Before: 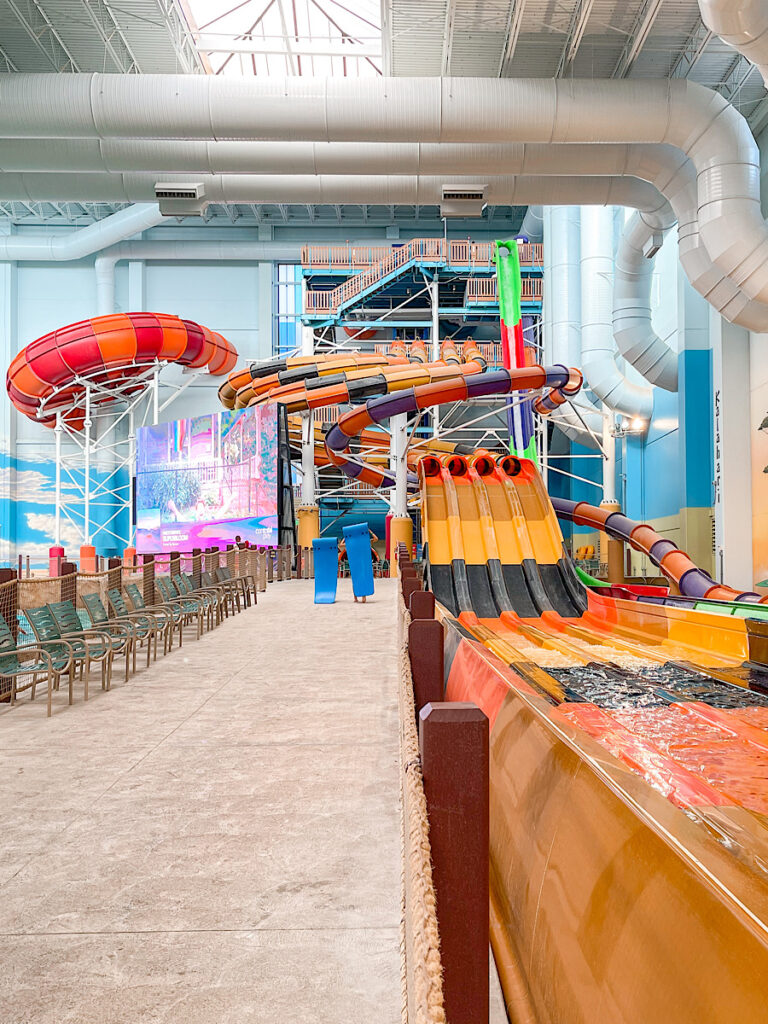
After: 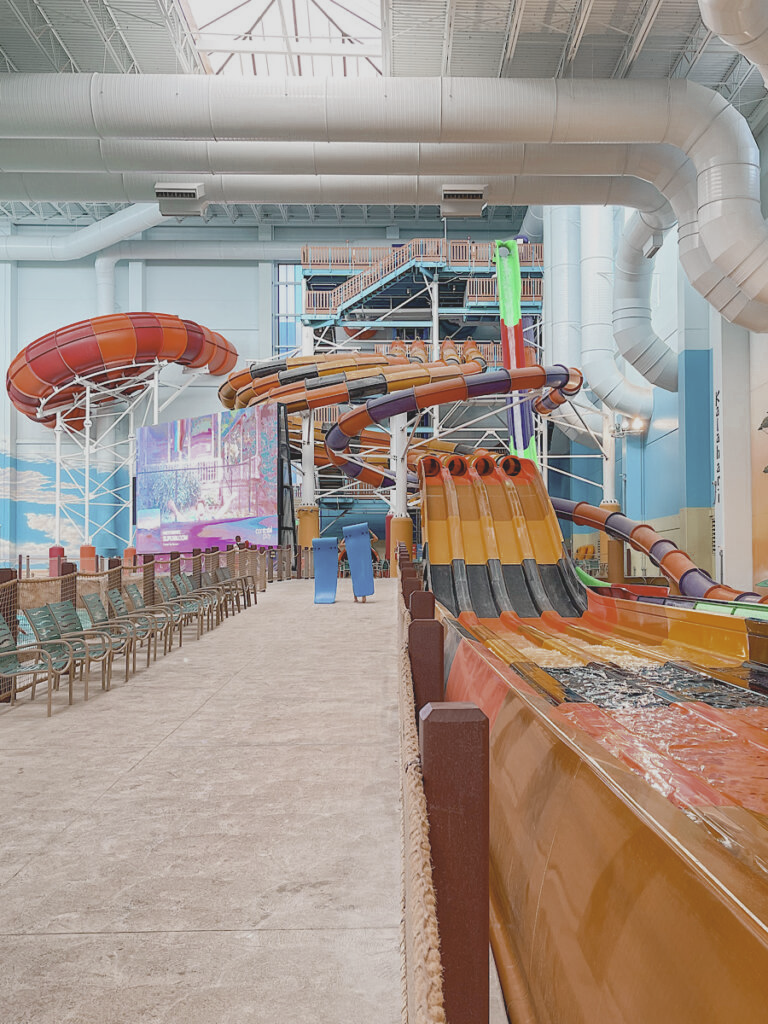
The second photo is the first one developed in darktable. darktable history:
contrast brightness saturation: contrast -0.267, saturation -0.443
color zones: curves: ch0 [(0.11, 0.396) (0.195, 0.36) (0.25, 0.5) (0.303, 0.412) (0.357, 0.544) (0.75, 0.5) (0.967, 0.328)]; ch1 [(0, 0.468) (0.112, 0.512) (0.202, 0.6) (0.25, 0.5) (0.307, 0.352) (0.357, 0.544) (0.75, 0.5) (0.963, 0.524)]
exposure: black level correction 0.001, exposure 0.141 EV, compensate highlight preservation false
